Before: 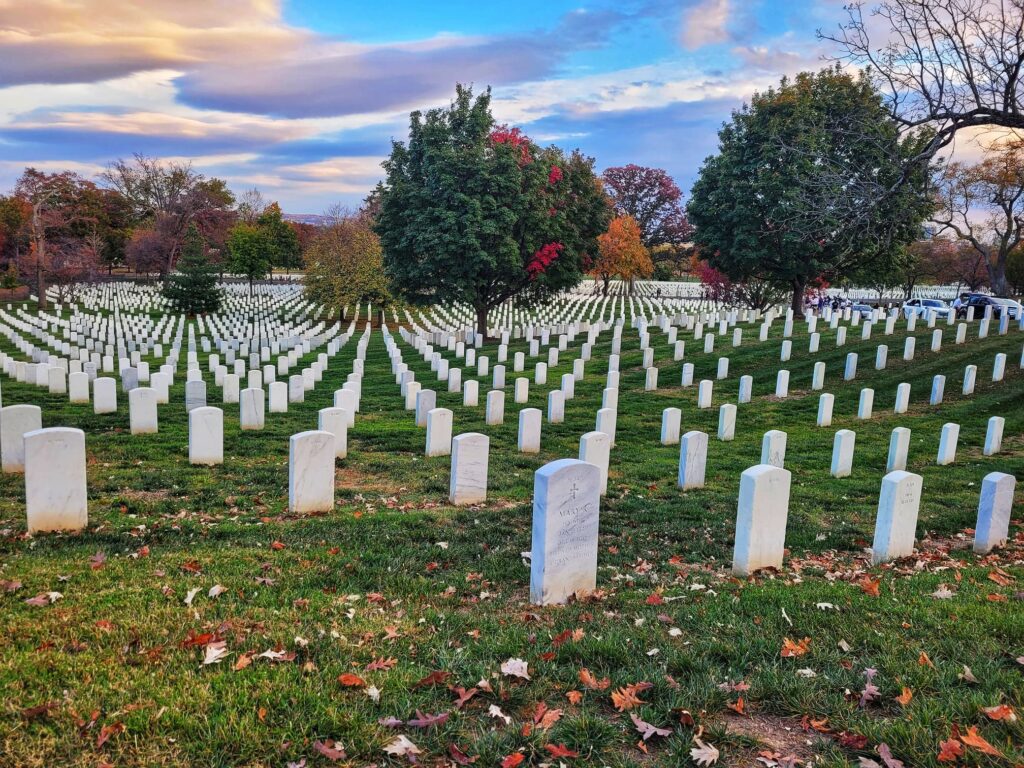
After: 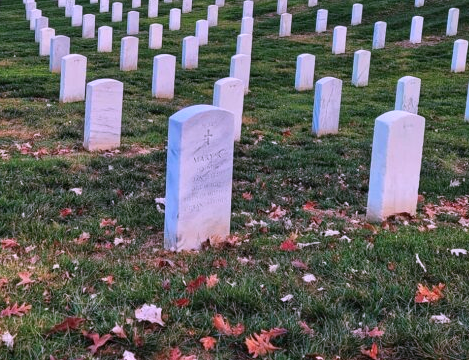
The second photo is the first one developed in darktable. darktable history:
crop: left 35.746%, top 46.157%, right 18.16%, bottom 5.996%
color correction: highlights a* 15.22, highlights b* -24.43
